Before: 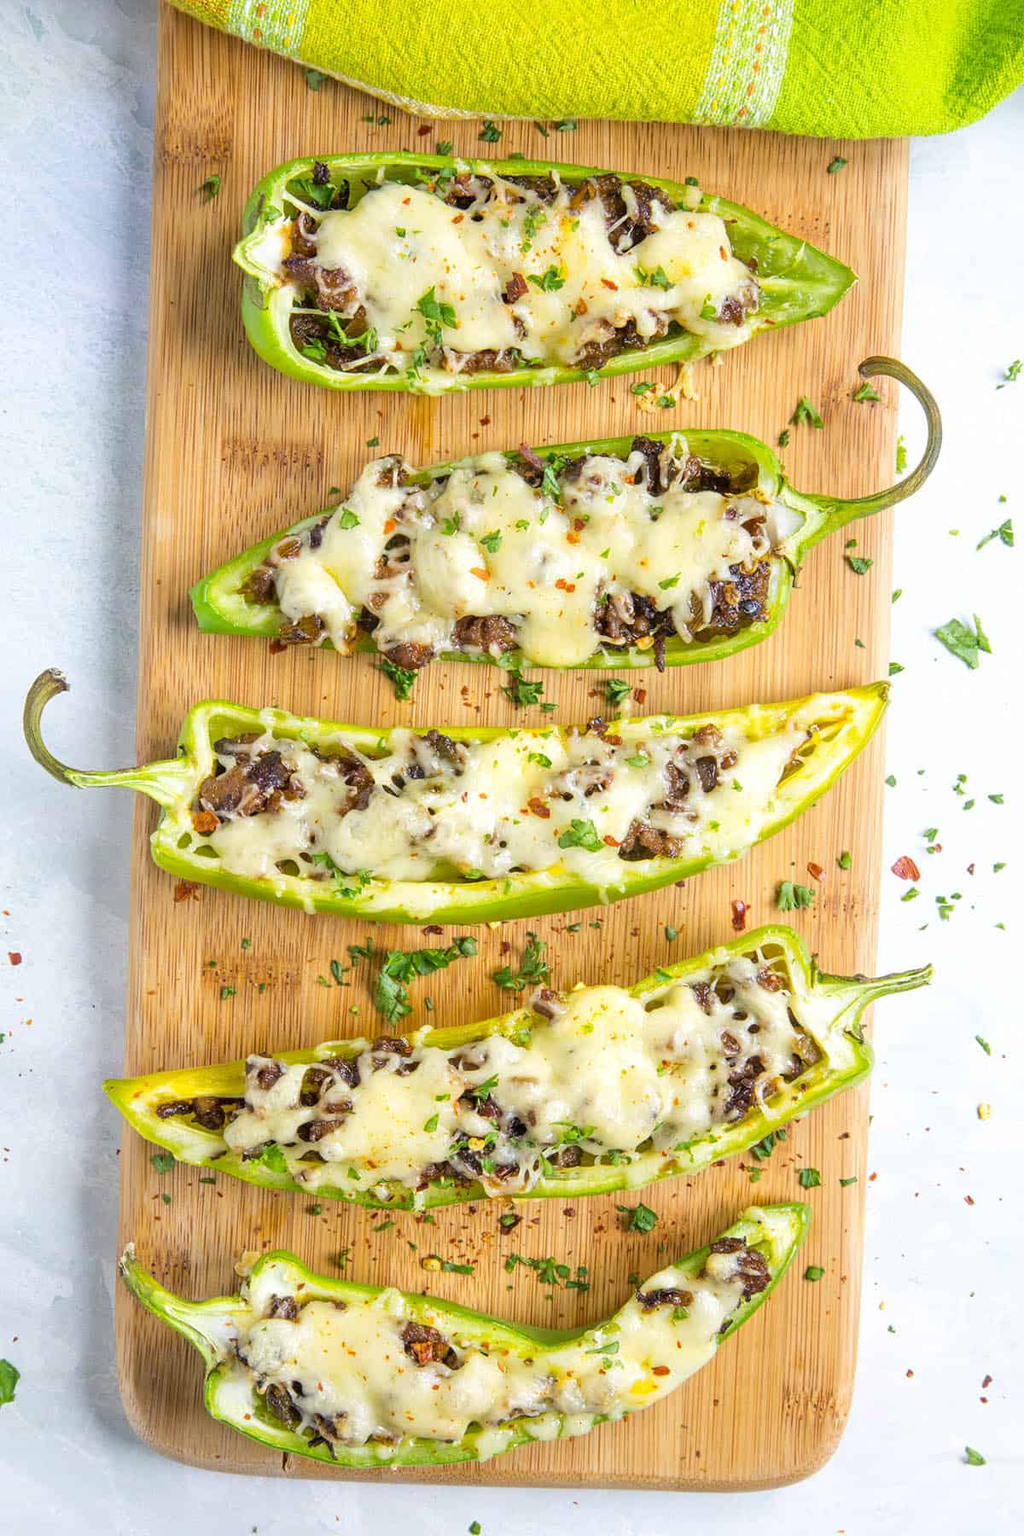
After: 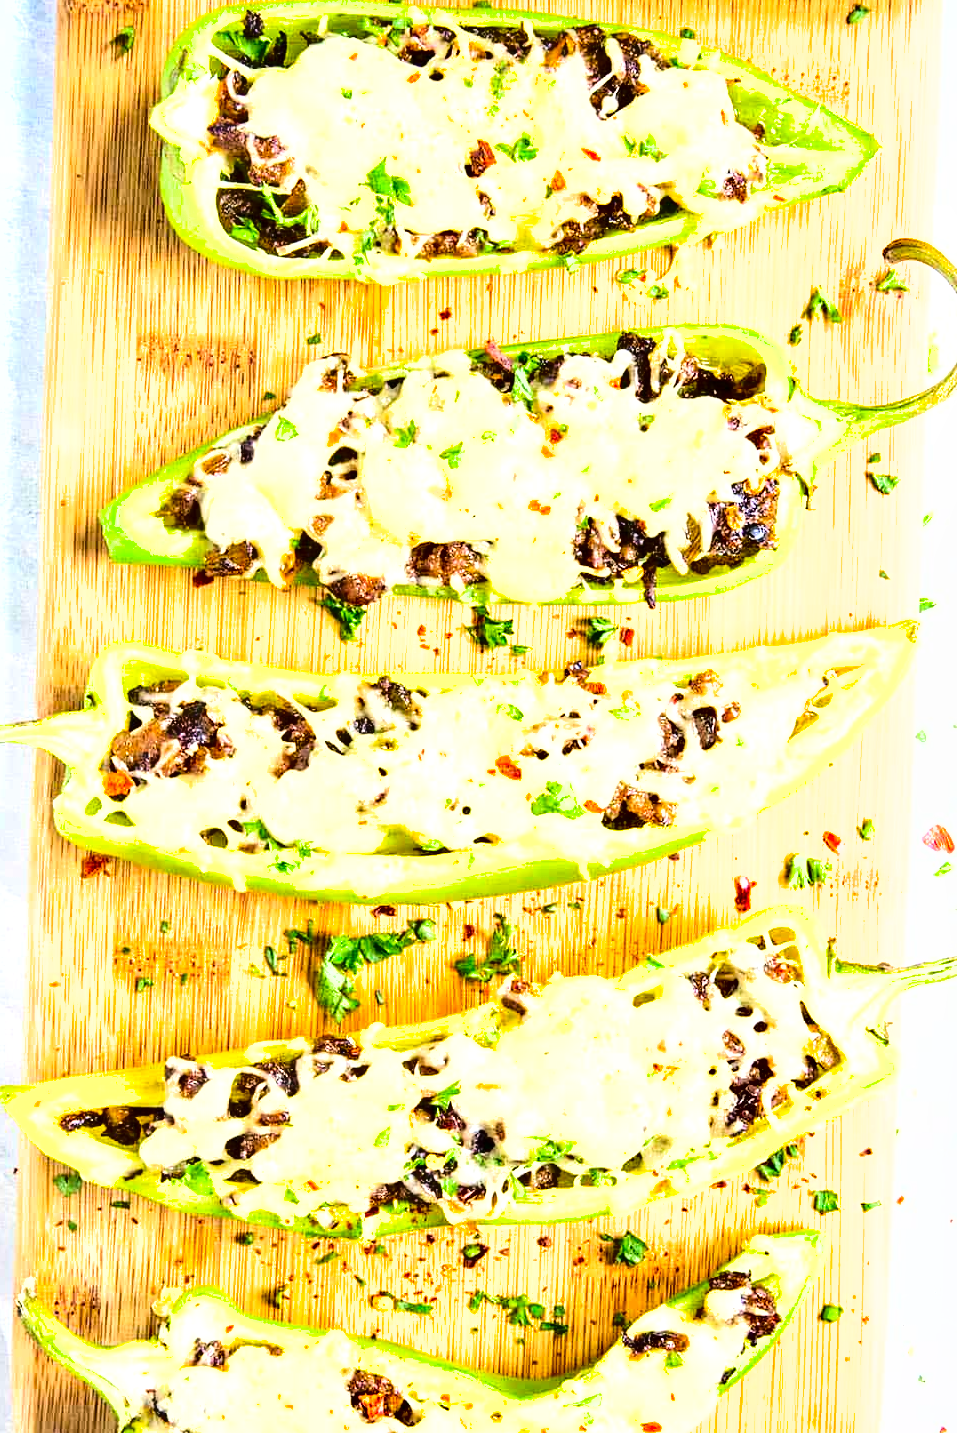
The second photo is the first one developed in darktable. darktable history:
exposure: black level correction 0, exposure 1.097 EV, compensate highlight preservation false
base curve: curves: ch0 [(0, 0) (0.028, 0.03) (0.121, 0.232) (0.46, 0.748) (0.859, 0.968) (1, 1)]
shadows and highlights: highlights color adjustment 42.83%, low approximation 0.01, soften with gaussian
local contrast: mode bilateral grid, contrast 20, coarseness 49, detail 141%, midtone range 0.2
crop and rotate: left 10.268%, top 9.949%, right 9.946%, bottom 10.406%
